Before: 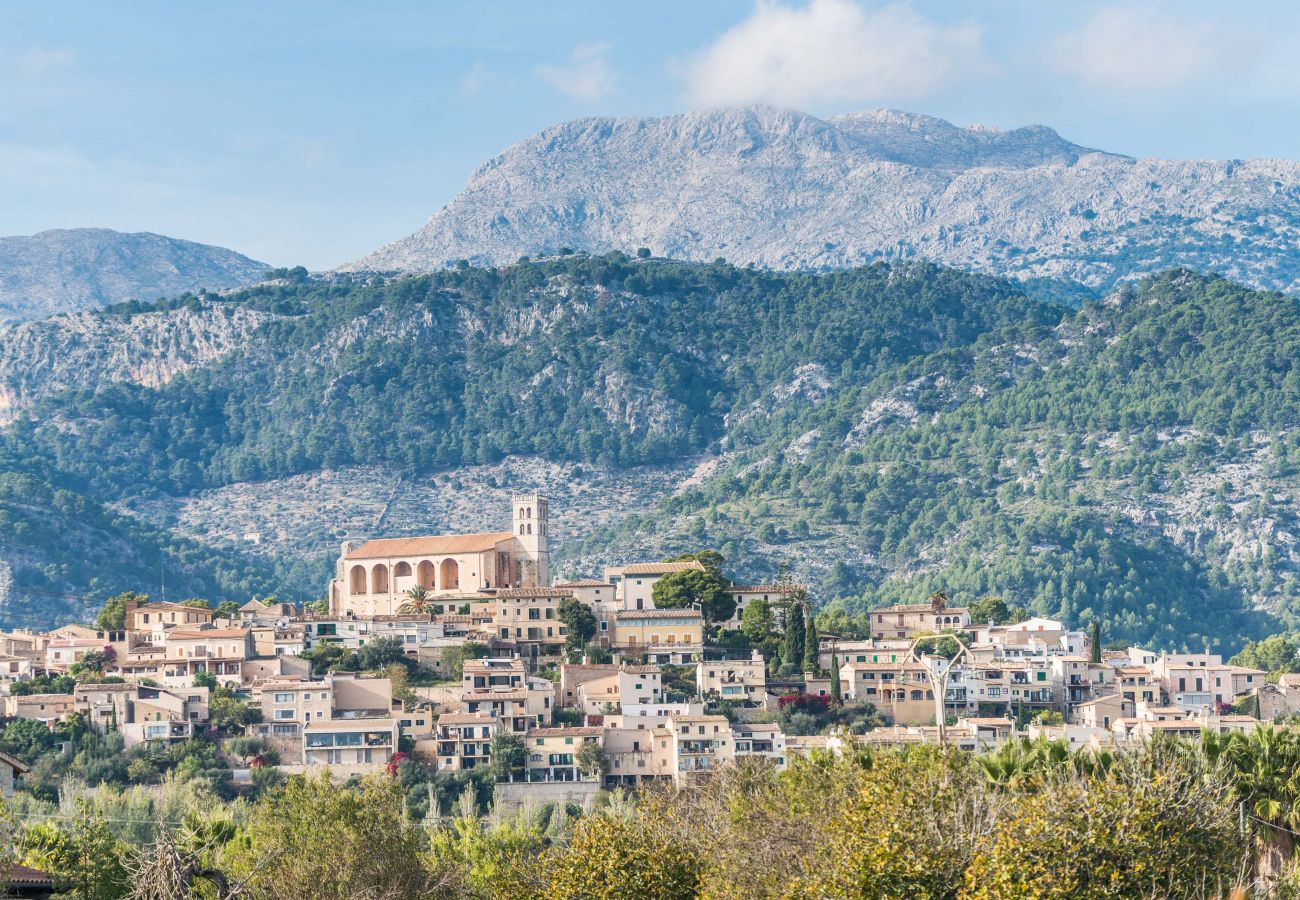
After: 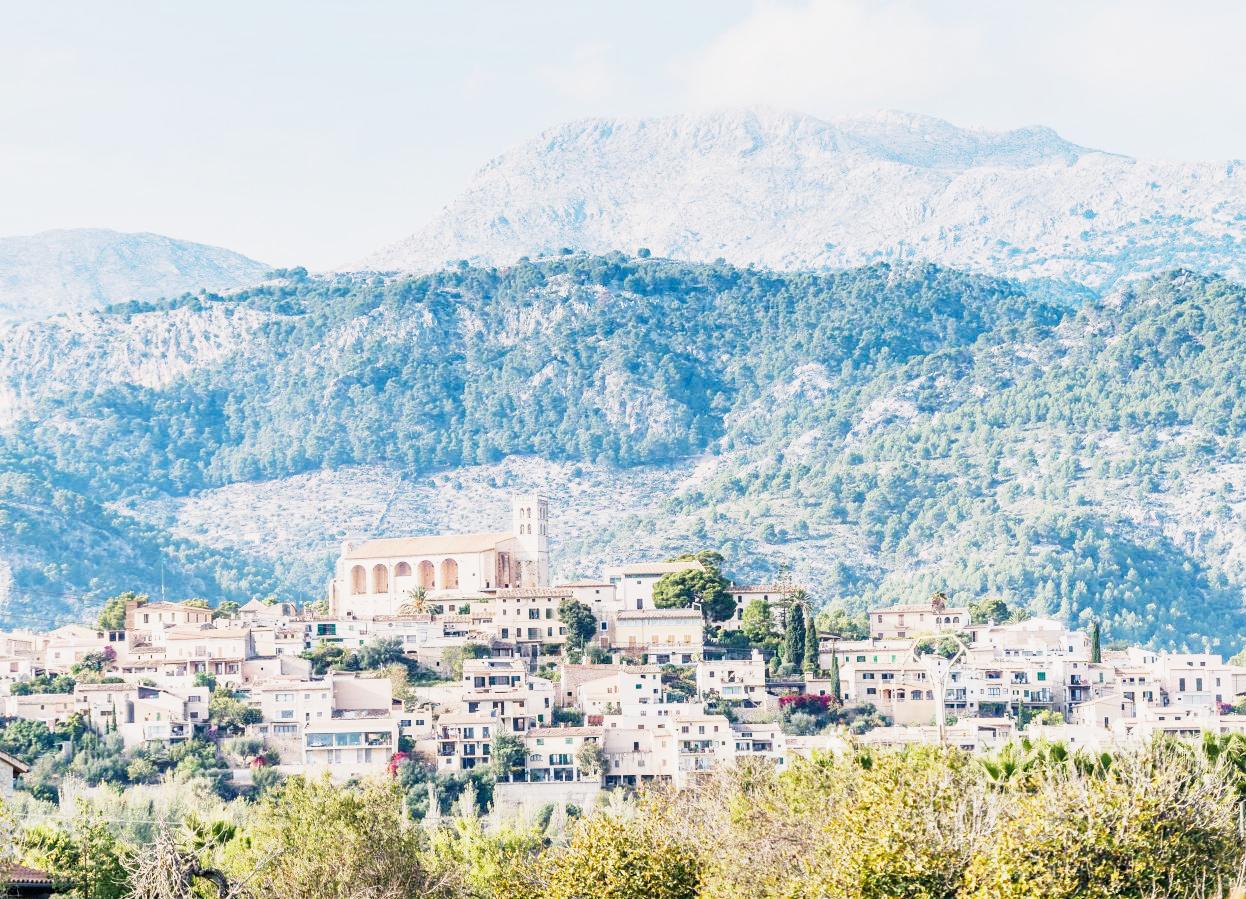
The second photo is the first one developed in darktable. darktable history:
color balance rgb: shadows lift › chroma 1.41%, shadows lift › hue 260°, power › chroma 0.5%, power › hue 260°, highlights gain › chroma 1%, highlights gain › hue 27°, saturation formula JzAzBz (2021)
exposure: black level correction 0, exposure 1.2 EV, compensate exposure bias true, compensate highlight preservation false
crop: right 4.126%, bottom 0.031%
sigmoid: contrast 1.8, skew -0.2, preserve hue 0%, red attenuation 0.1, red rotation 0.035, green attenuation 0.1, green rotation -0.017, blue attenuation 0.15, blue rotation -0.052, base primaries Rec2020
